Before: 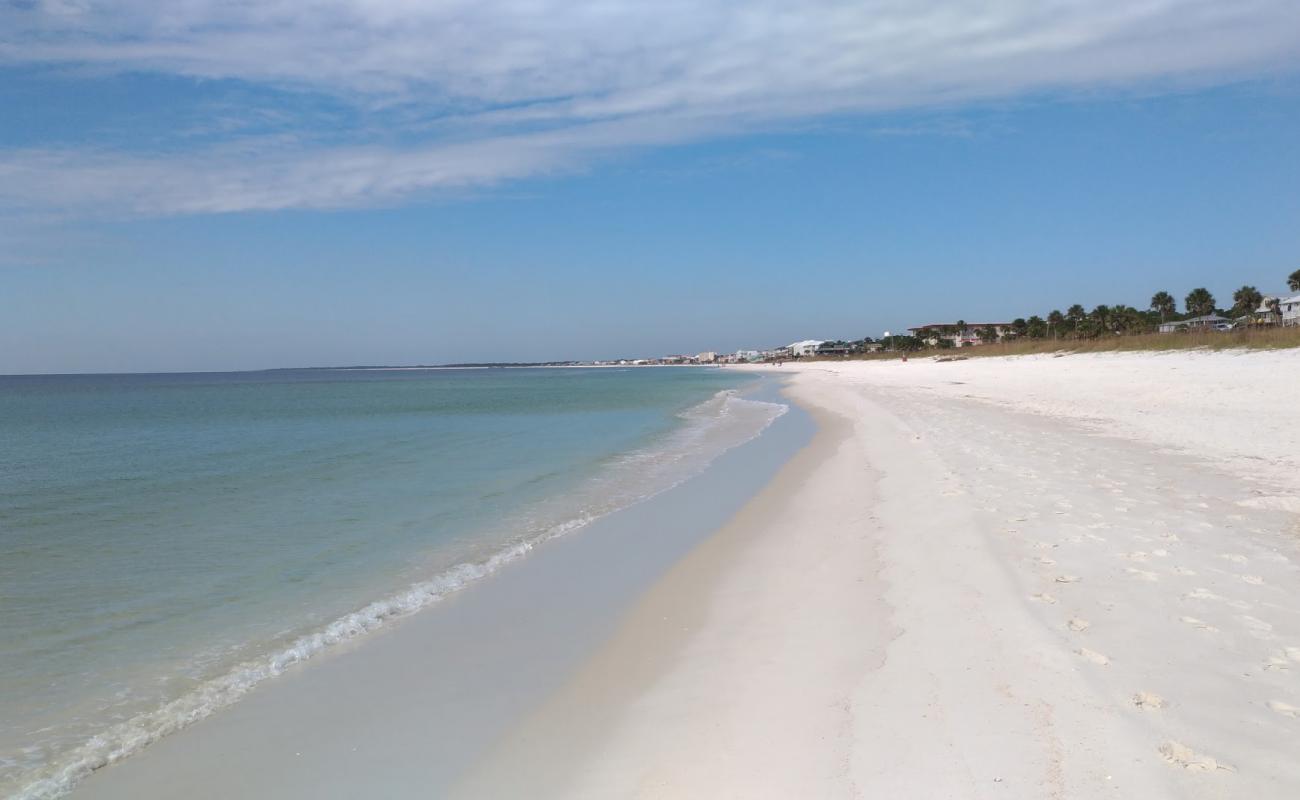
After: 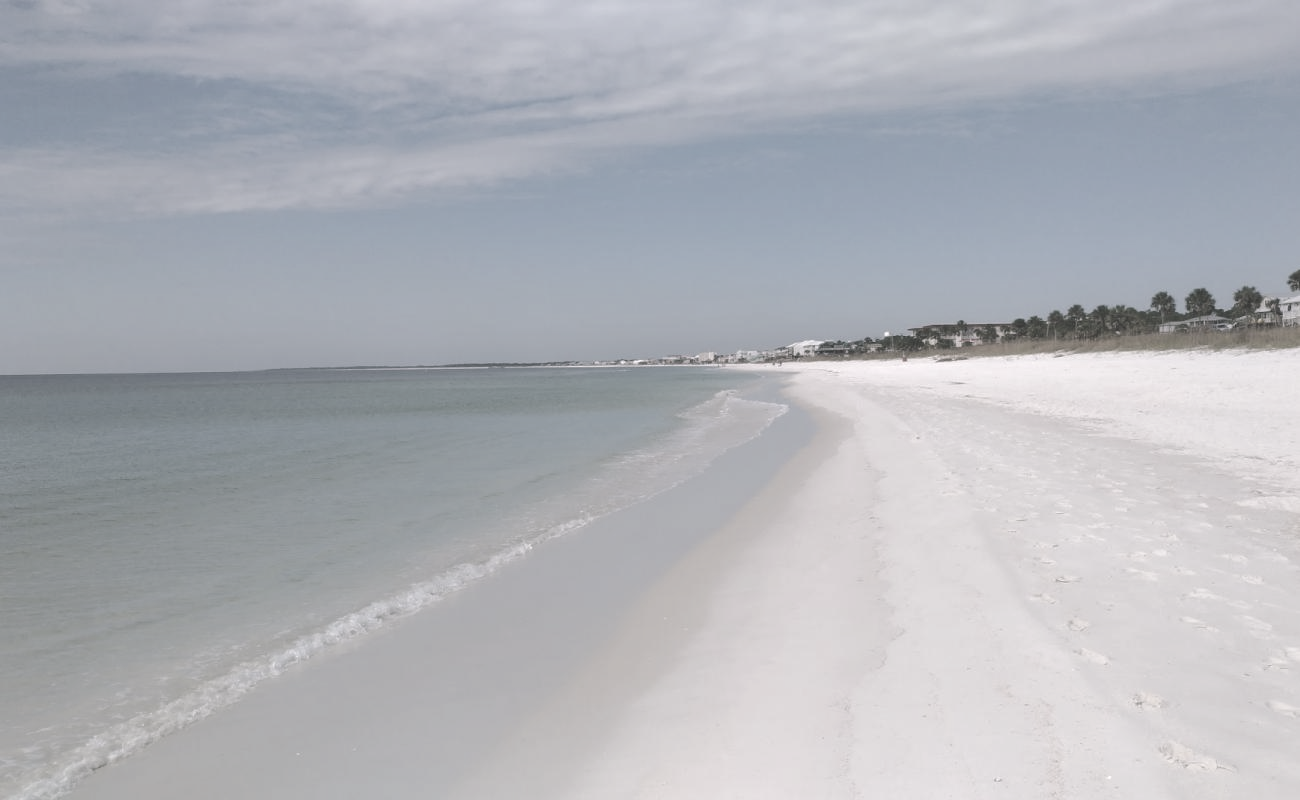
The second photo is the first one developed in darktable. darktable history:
color correction: highlights b* -0.059, saturation 0.249
color balance rgb: shadows lift › chroma 2.028%, shadows lift › hue 135.31°, highlights gain › chroma 1.466%, highlights gain › hue 310.82°, global offset › luminance 1.991%, perceptual saturation grading › global saturation 19.358%, perceptual brilliance grading › mid-tones 10.403%, perceptual brilliance grading › shadows 14.836%
